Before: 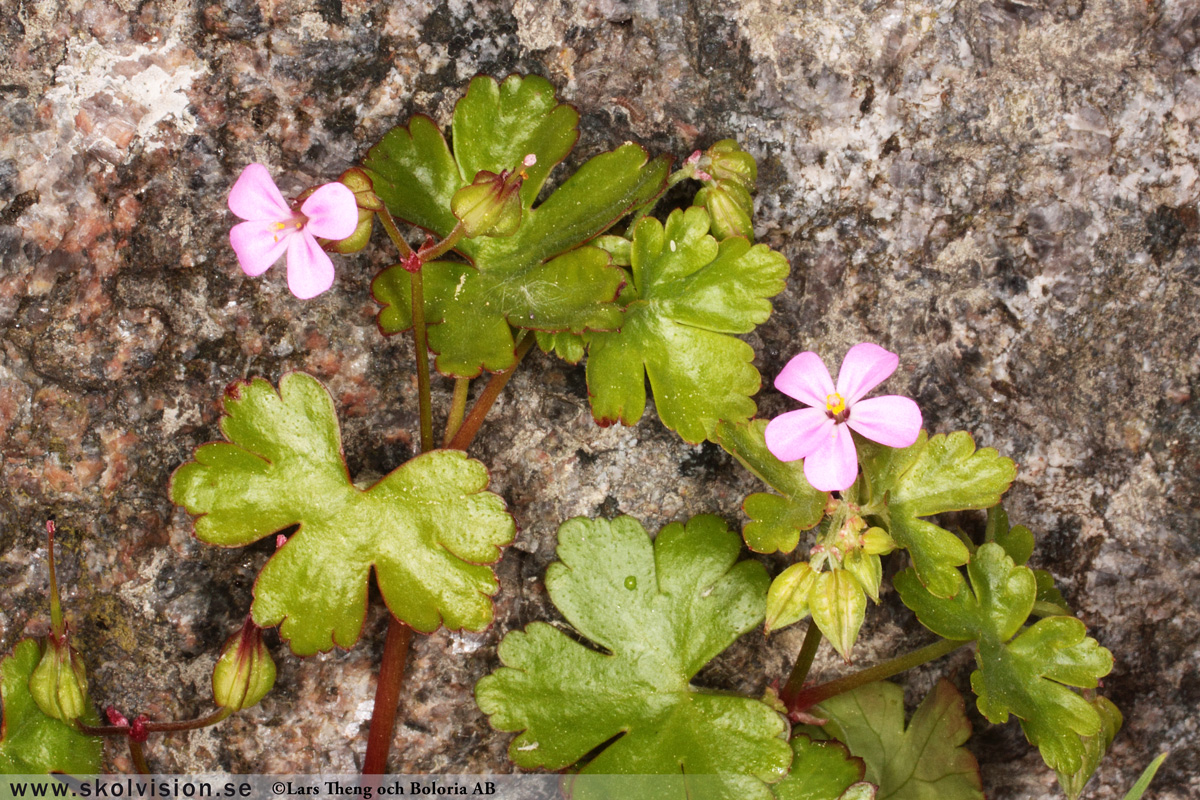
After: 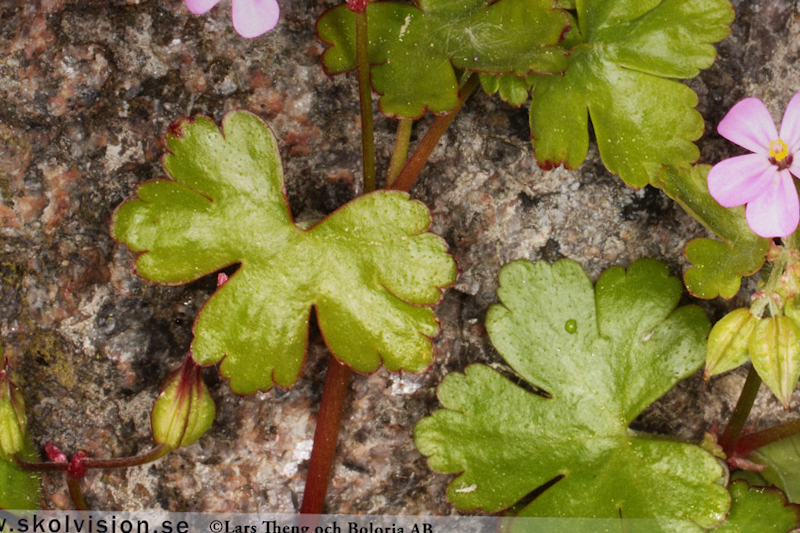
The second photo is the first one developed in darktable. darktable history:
graduated density: on, module defaults
crop and rotate: angle -0.82°, left 3.85%, top 31.828%, right 27.992%
